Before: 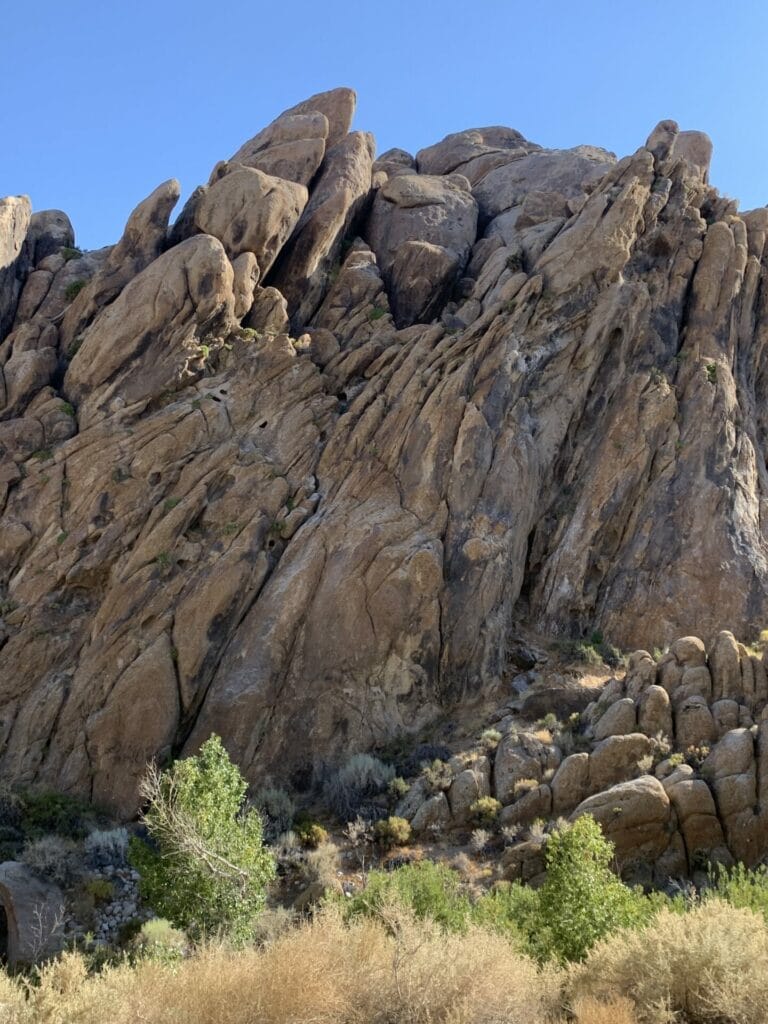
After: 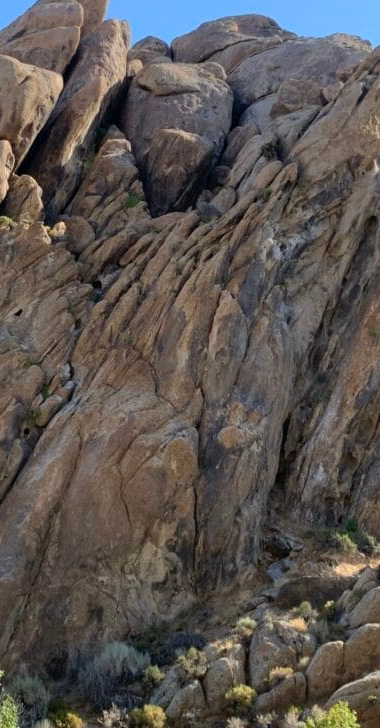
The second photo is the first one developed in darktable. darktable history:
crop: left 31.986%, top 10.99%, right 18.338%, bottom 17.547%
